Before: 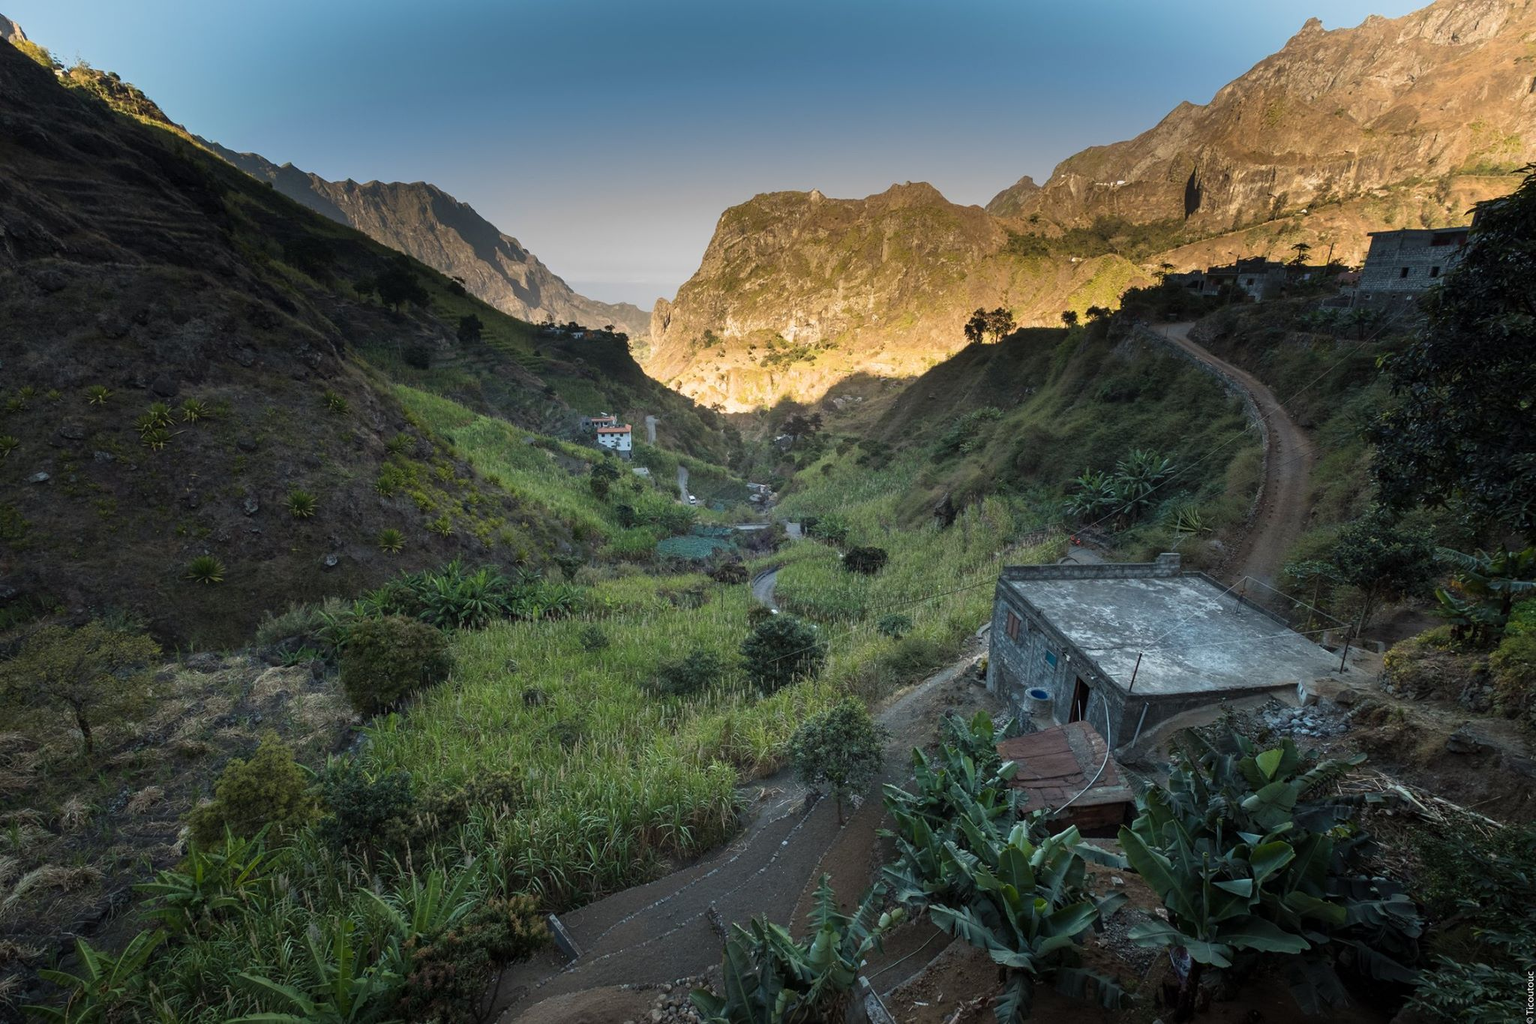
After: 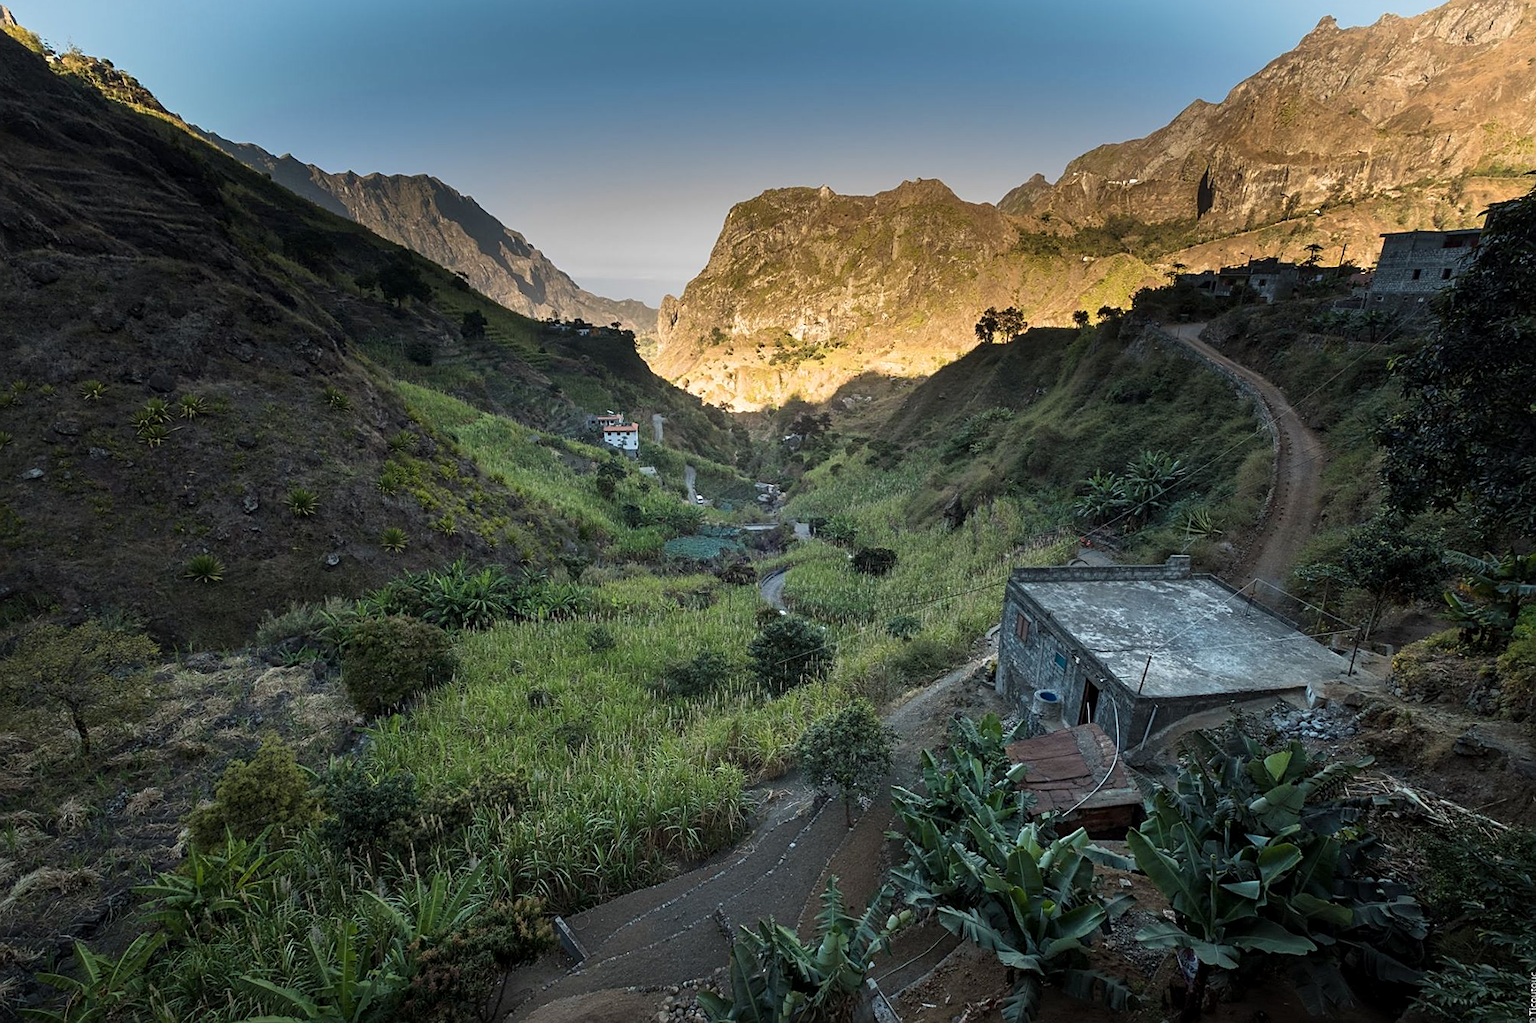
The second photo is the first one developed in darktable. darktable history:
rotate and perspective: rotation 0.174°, lens shift (vertical) 0.013, lens shift (horizontal) 0.019, shear 0.001, automatic cropping original format, crop left 0.007, crop right 0.991, crop top 0.016, crop bottom 0.997
sharpen: on, module defaults
local contrast: mode bilateral grid, contrast 20, coarseness 50, detail 120%, midtone range 0.2
